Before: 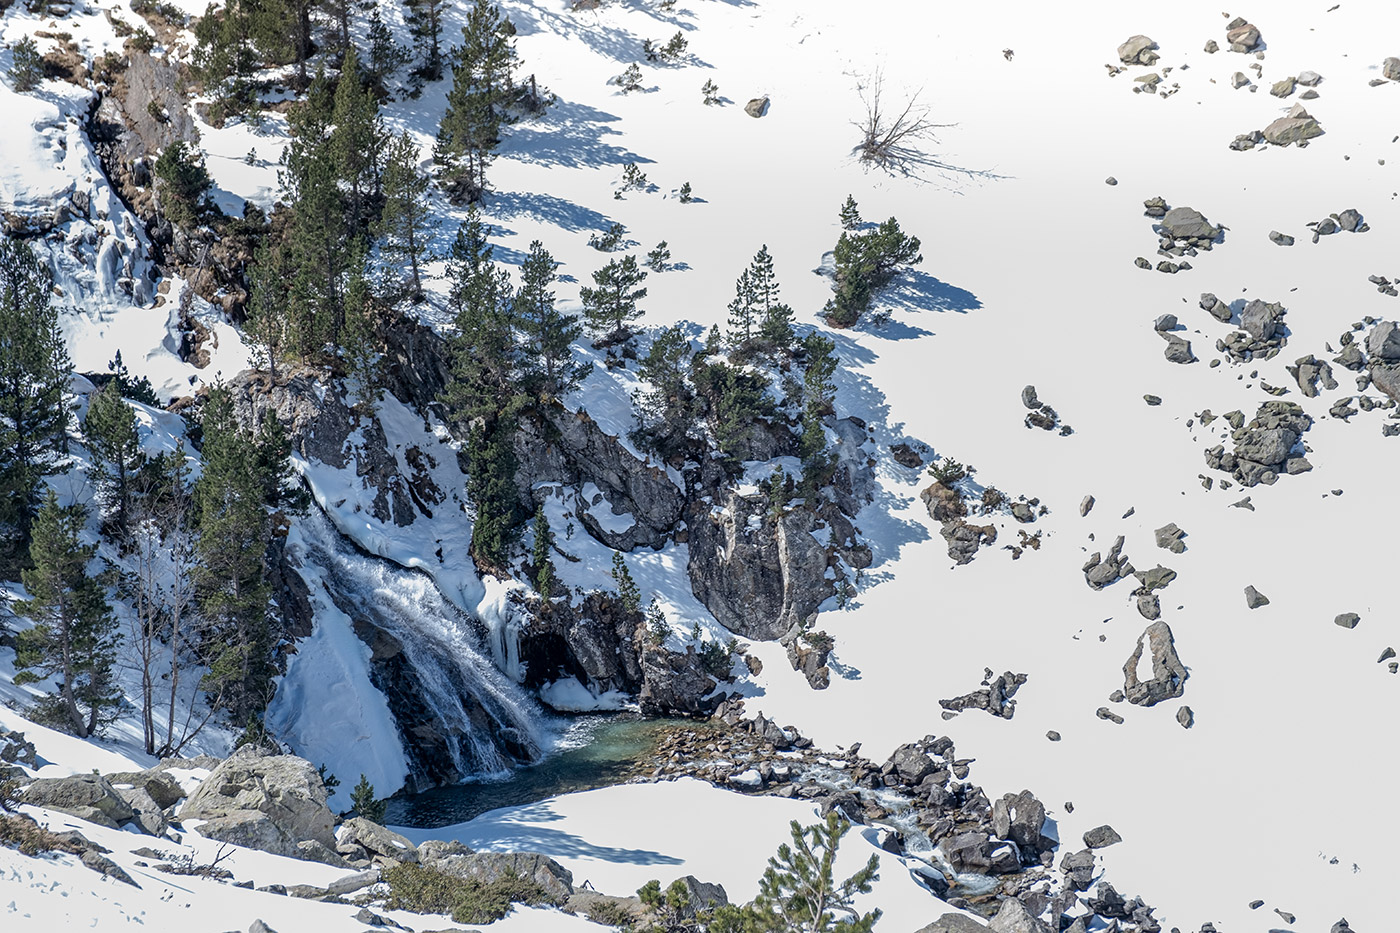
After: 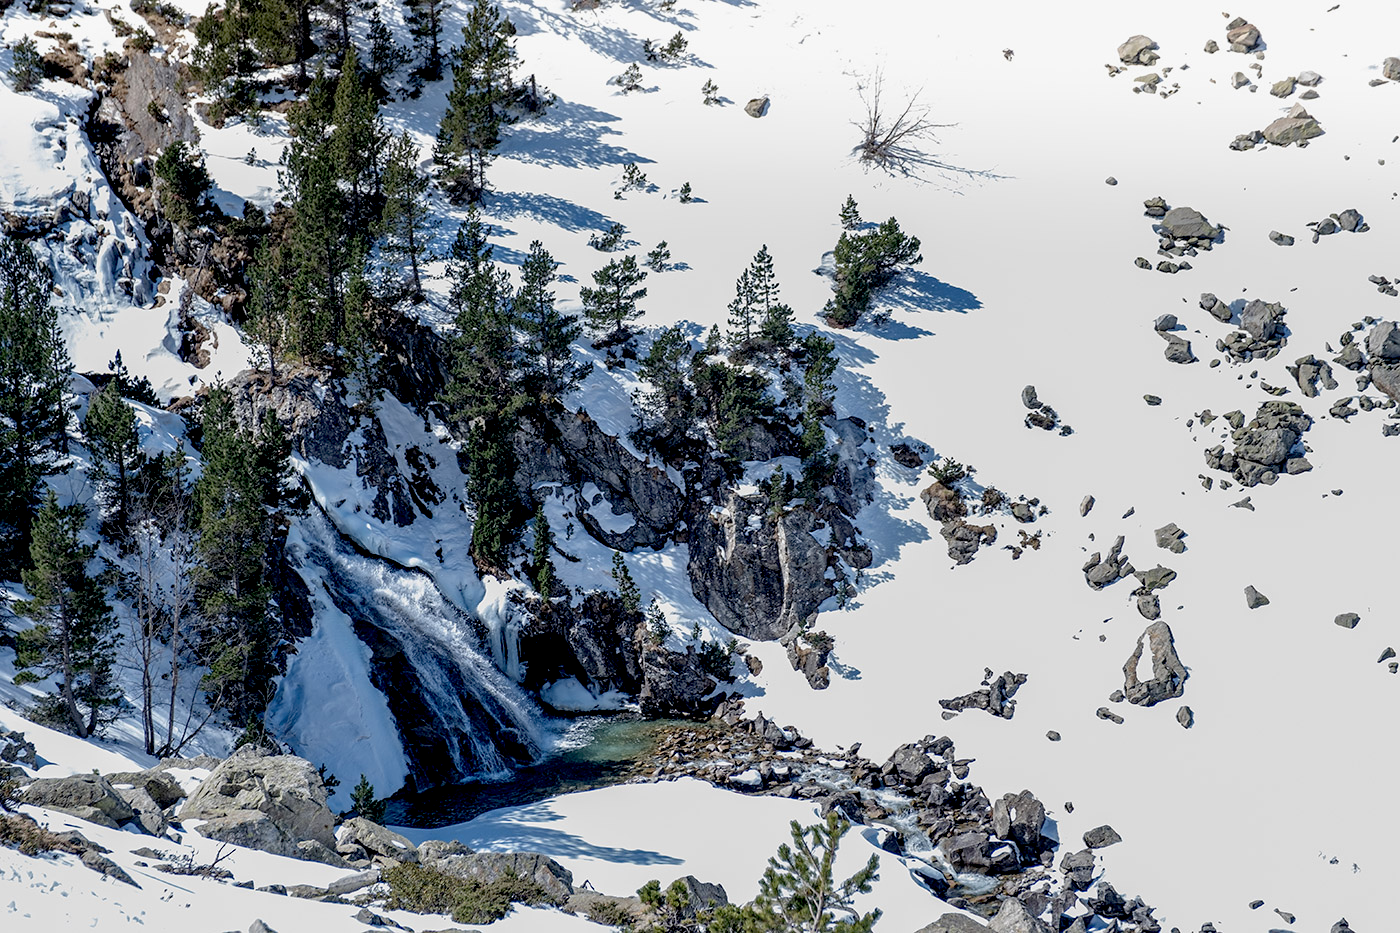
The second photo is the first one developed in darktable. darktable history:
exposure: black level correction 0.029, exposure -0.074 EV, compensate highlight preservation false
